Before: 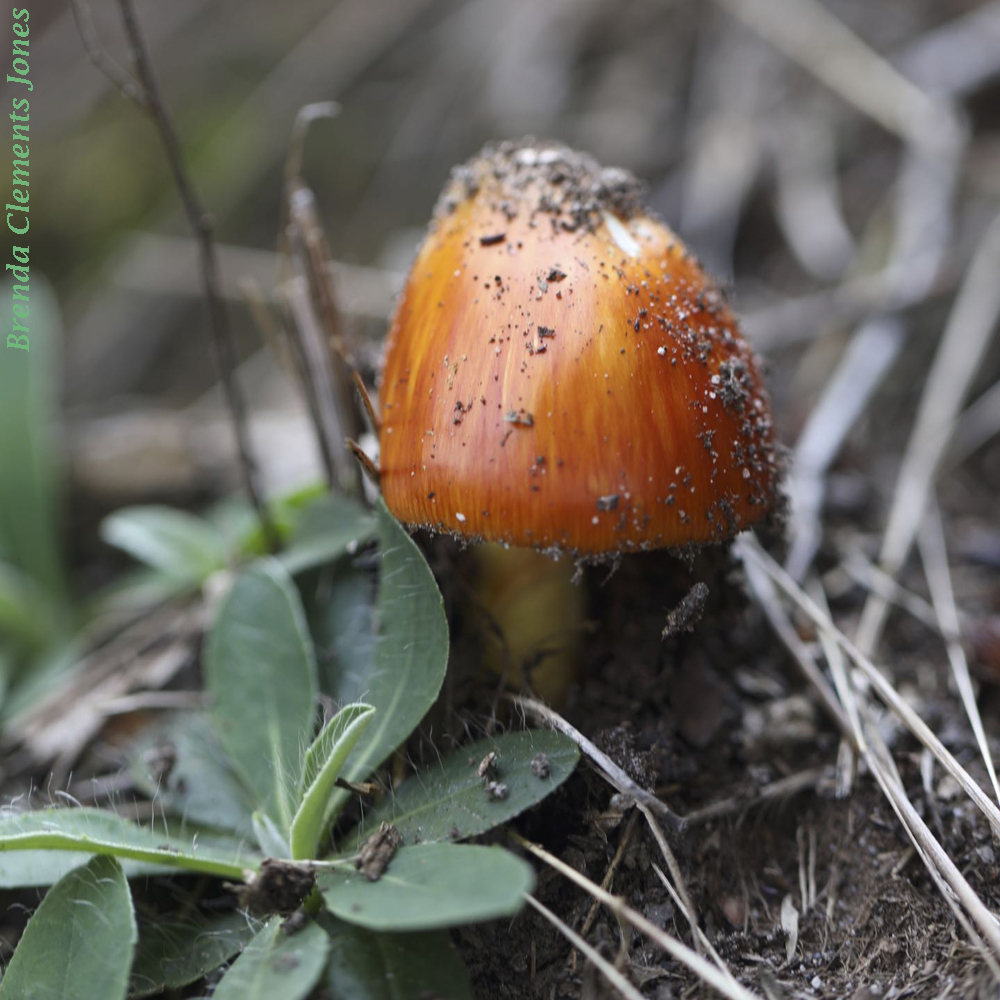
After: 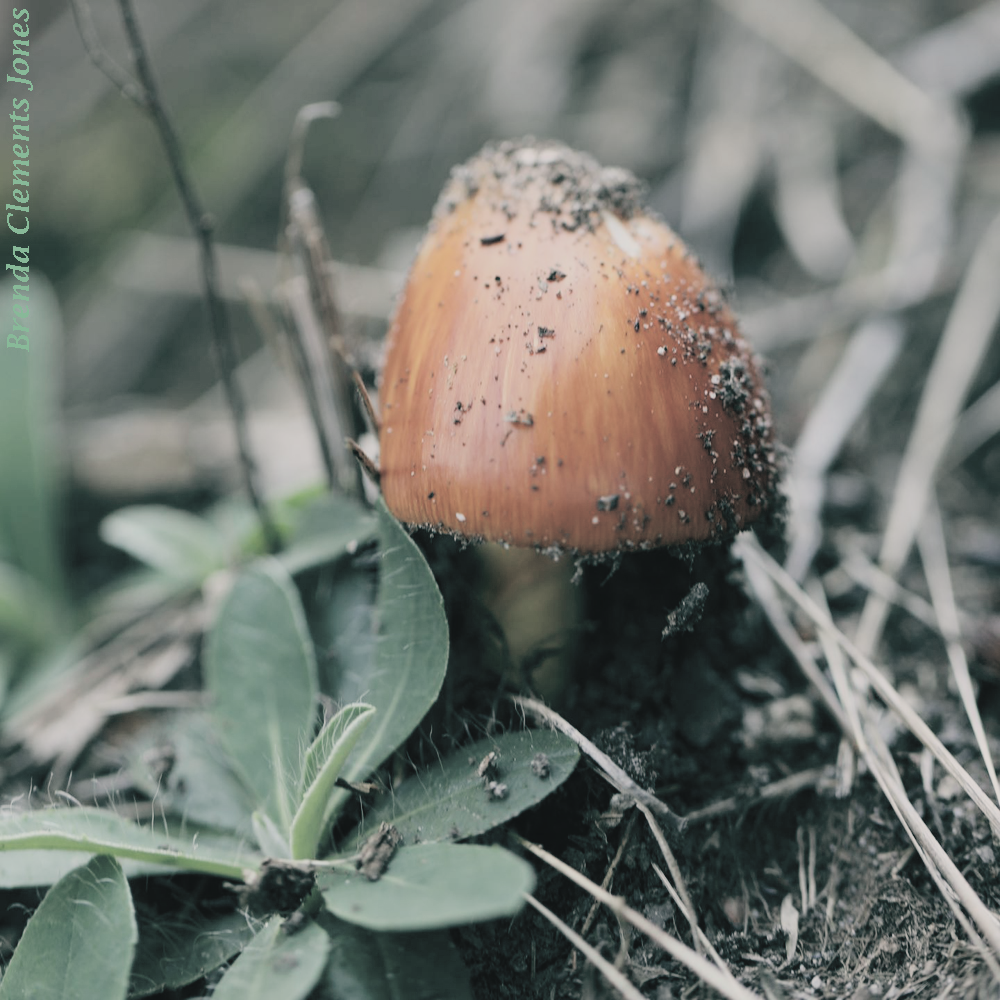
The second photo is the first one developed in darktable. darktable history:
color balance: lift [1.005, 0.99, 1.007, 1.01], gamma [1, 0.979, 1.011, 1.021], gain [0.923, 1.098, 1.025, 0.902], input saturation 90.45%, contrast 7.73%, output saturation 105.91%
filmic rgb: black relative exposure -6.98 EV, white relative exposure 5.63 EV, hardness 2.86
contrast brightness saturation: brightness 0.18, saturation -0.5
